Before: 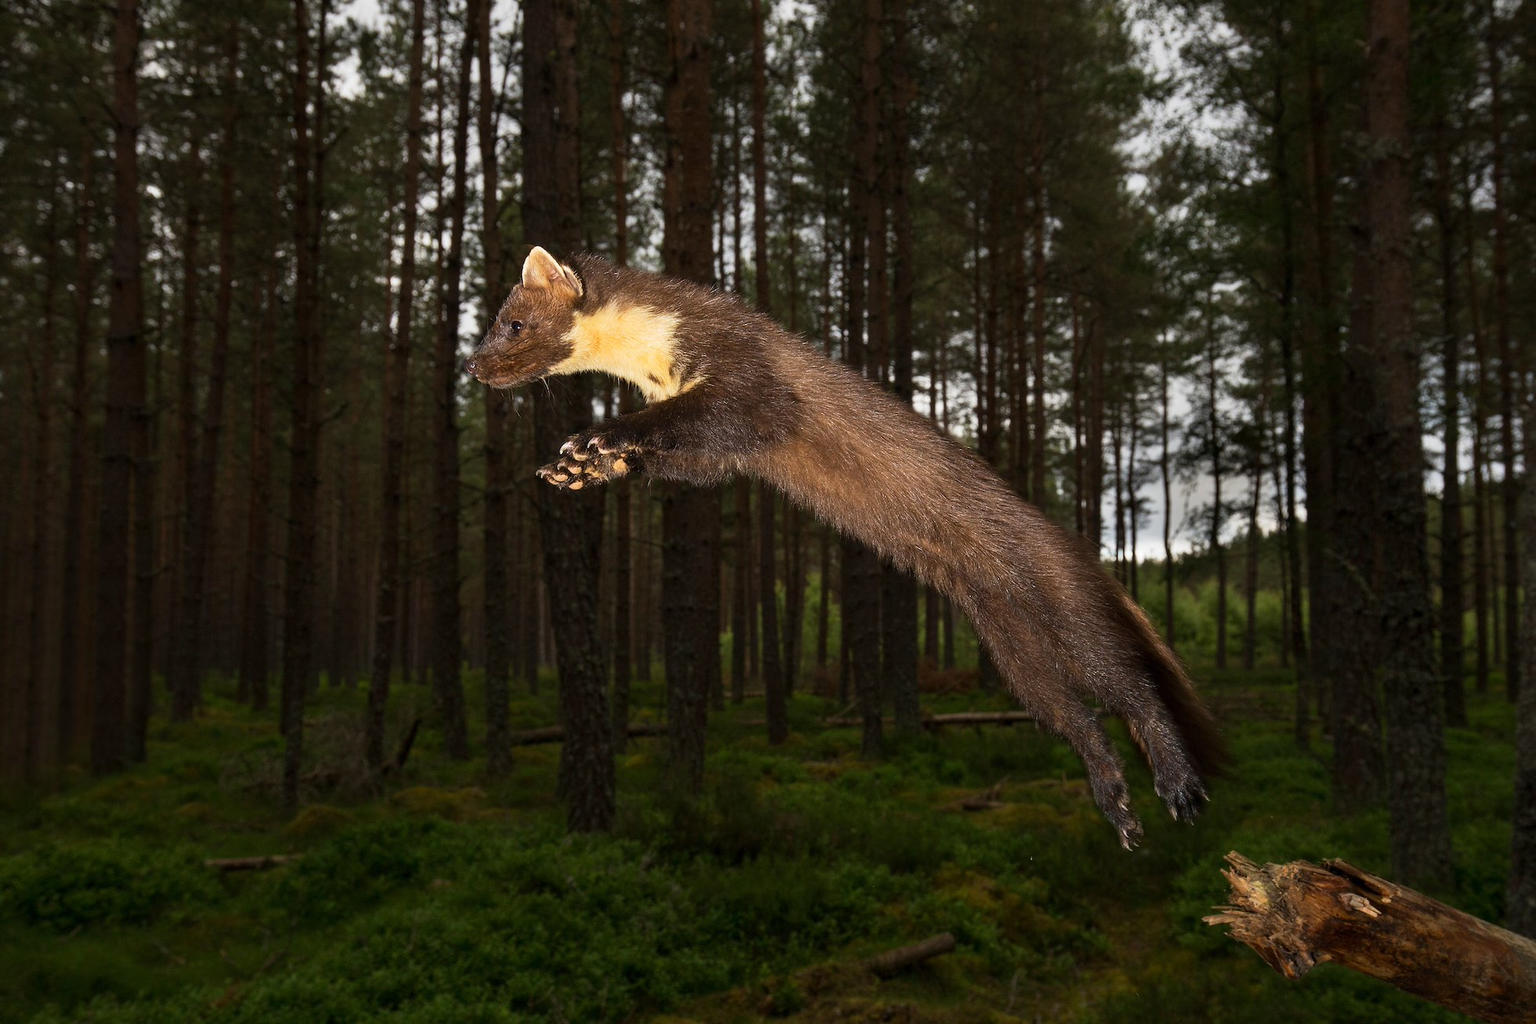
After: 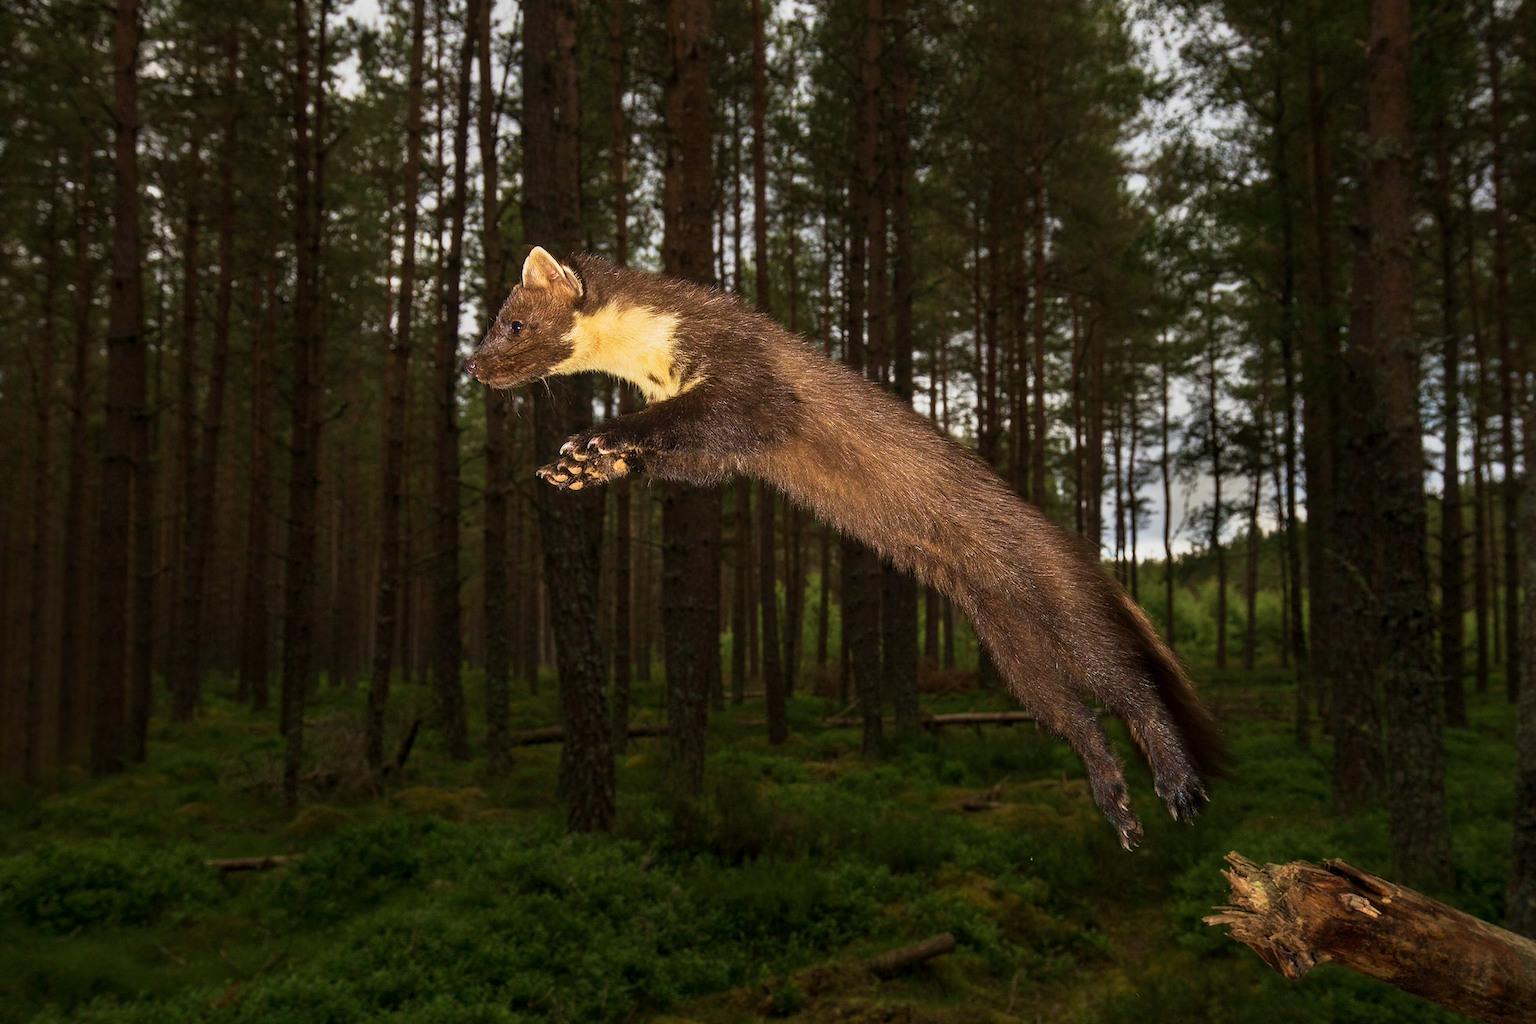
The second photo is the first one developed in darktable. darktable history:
velvia: strength 45%
local contrast: detail 110%
shadows and highlights: shadows 0, highlights 40
